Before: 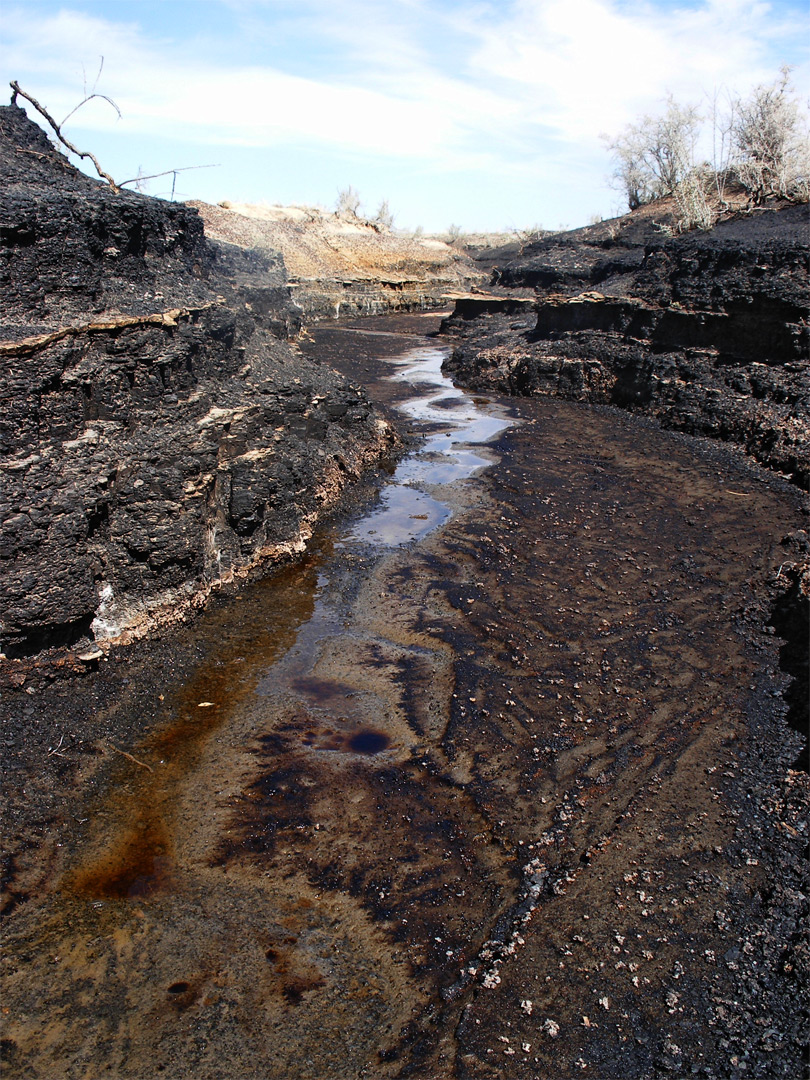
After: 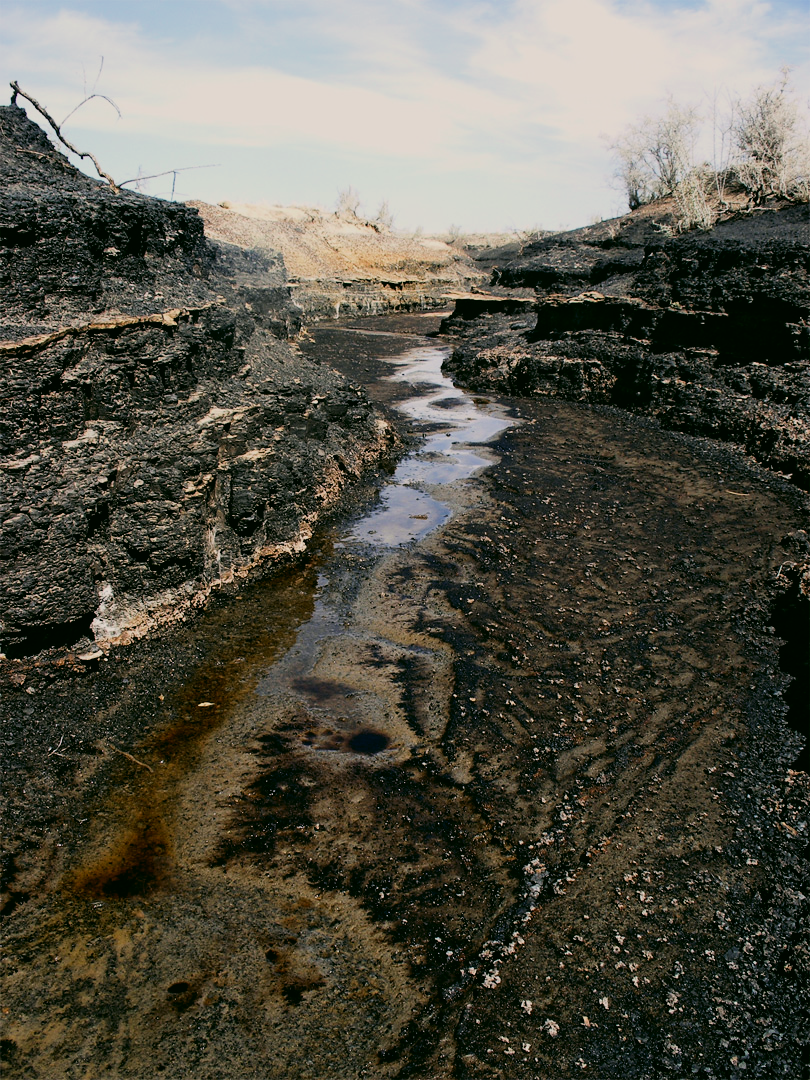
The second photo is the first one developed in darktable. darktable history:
color correction: highlights a* 4.02, highlights b* 4.98, shadows a* -7.55, shadows b* 4.98
filmic rgb: black relative exposure -7.65 EV, white relative exposure 4.56 EV, hardness 3.61, contrast 1.106
